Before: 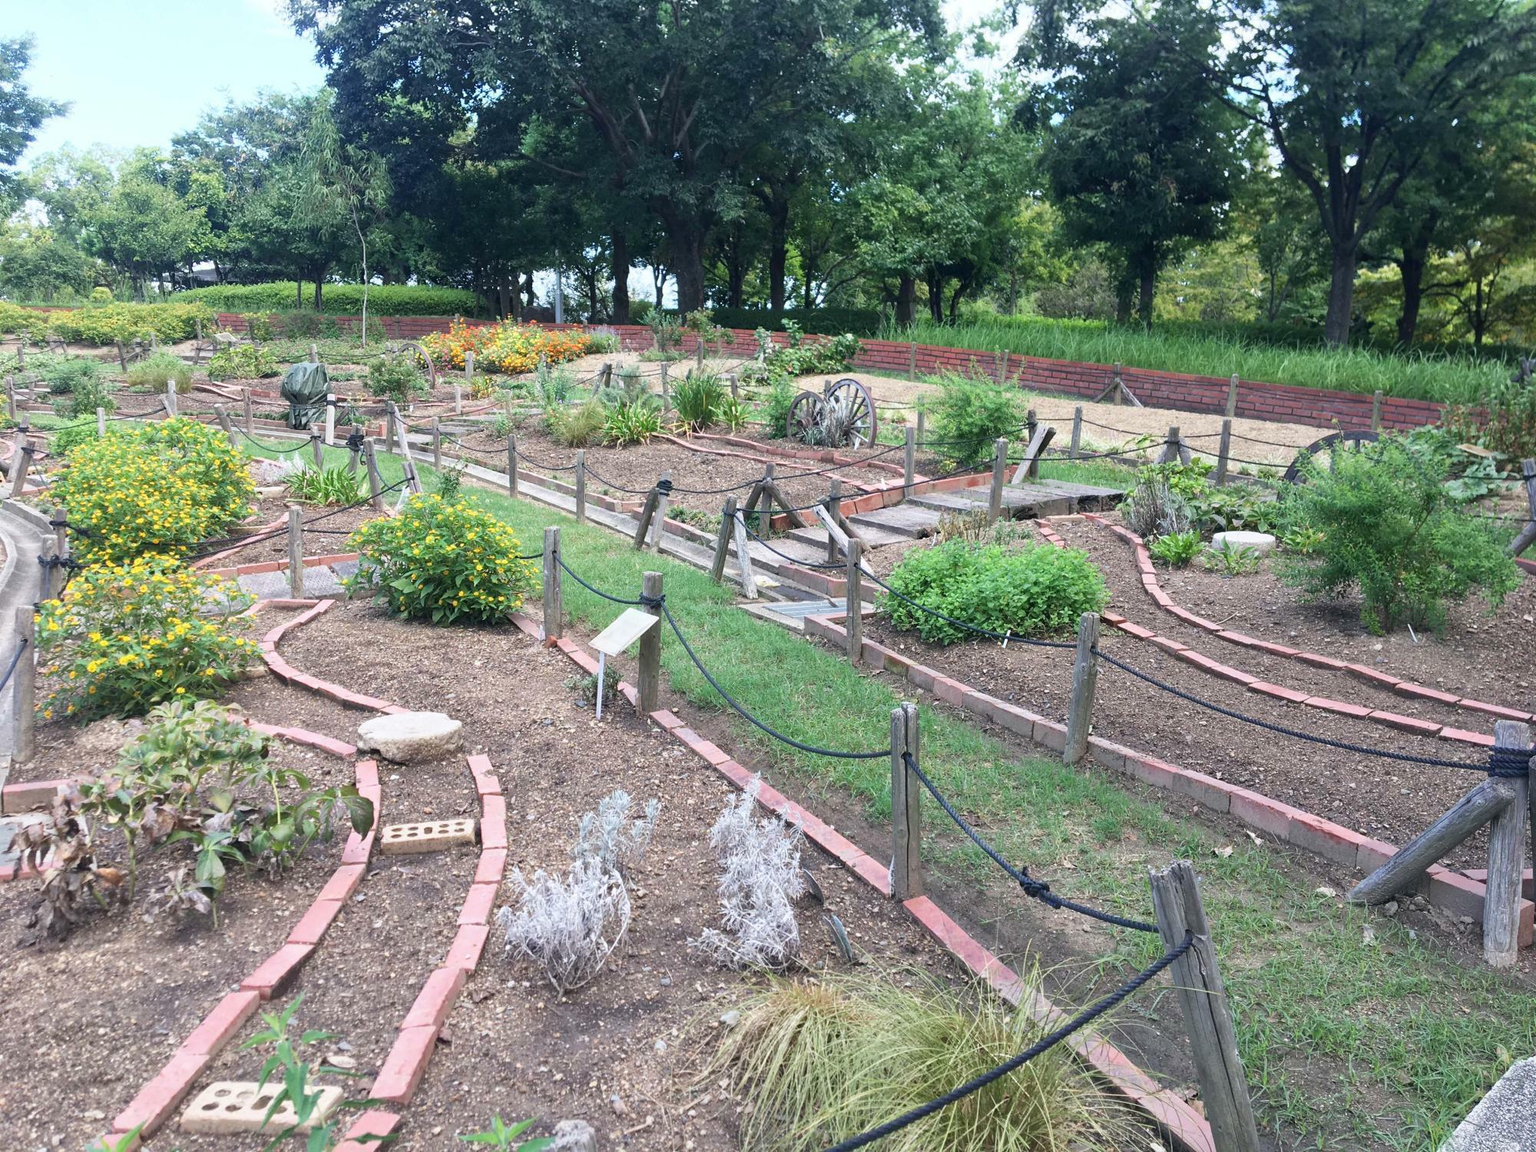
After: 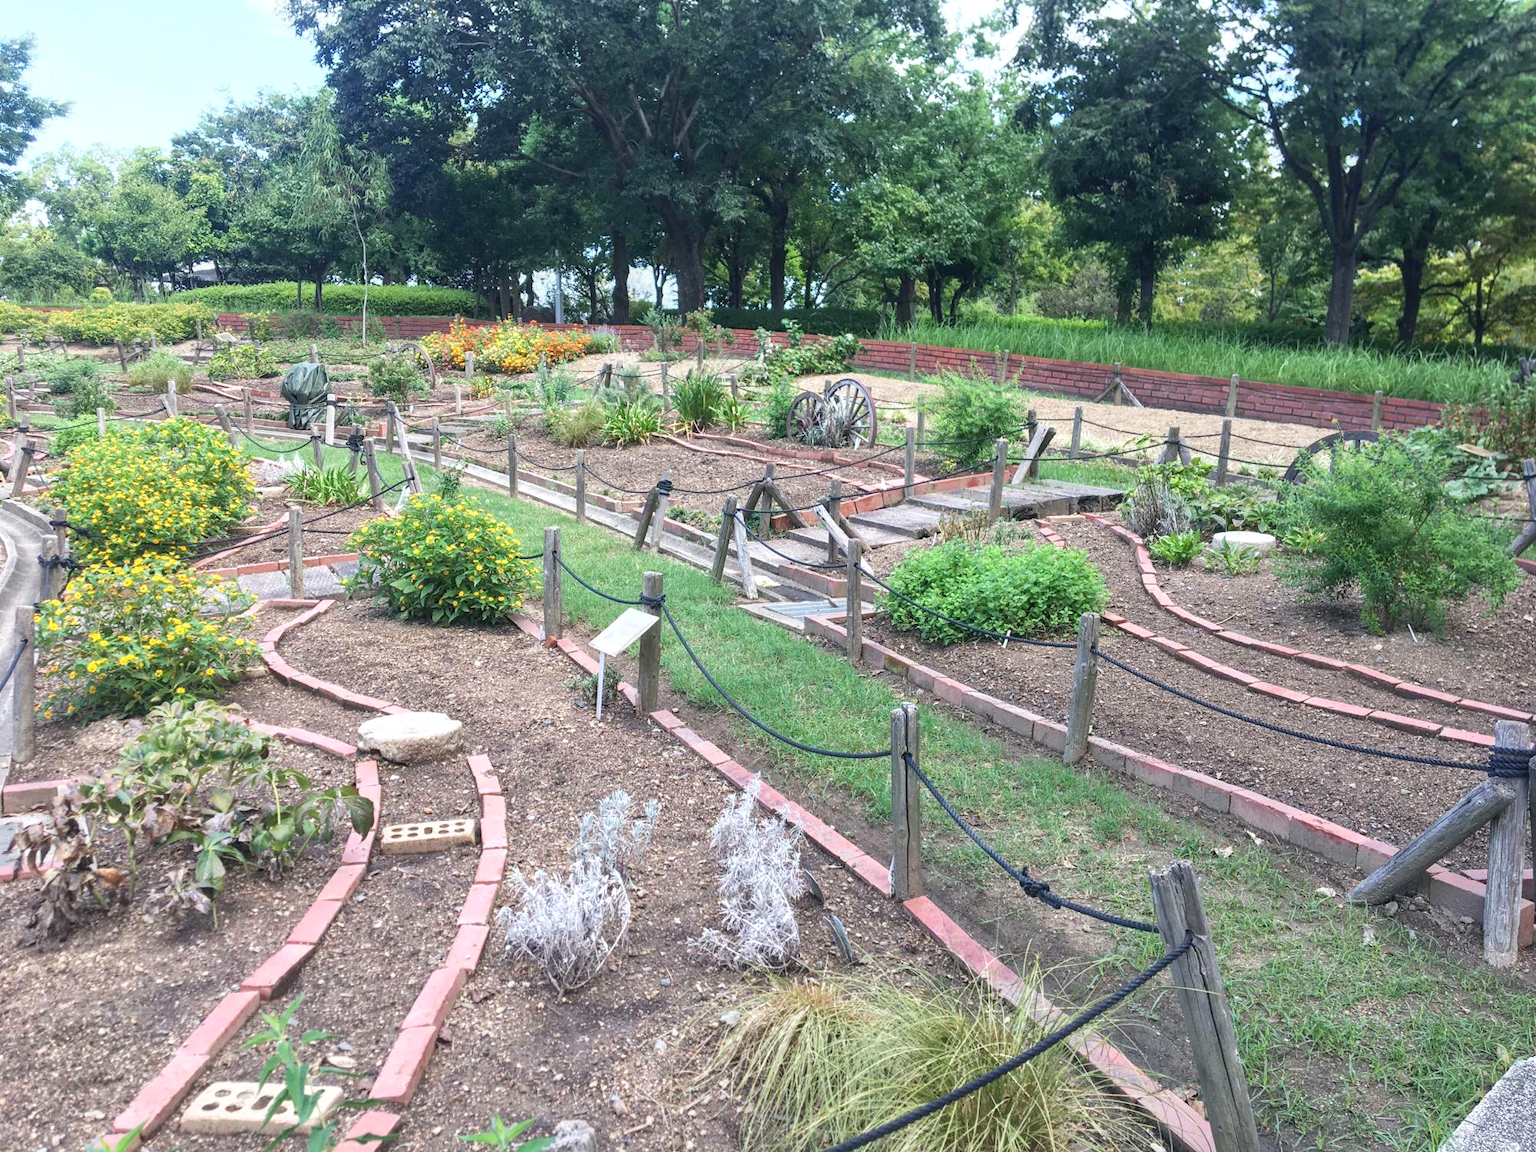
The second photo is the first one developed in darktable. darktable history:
exposure: exposure 0.258 EV, compensate highlight preservation false
local contrast: on, module defaults
contrast brightness saturation: contrast -0.11
